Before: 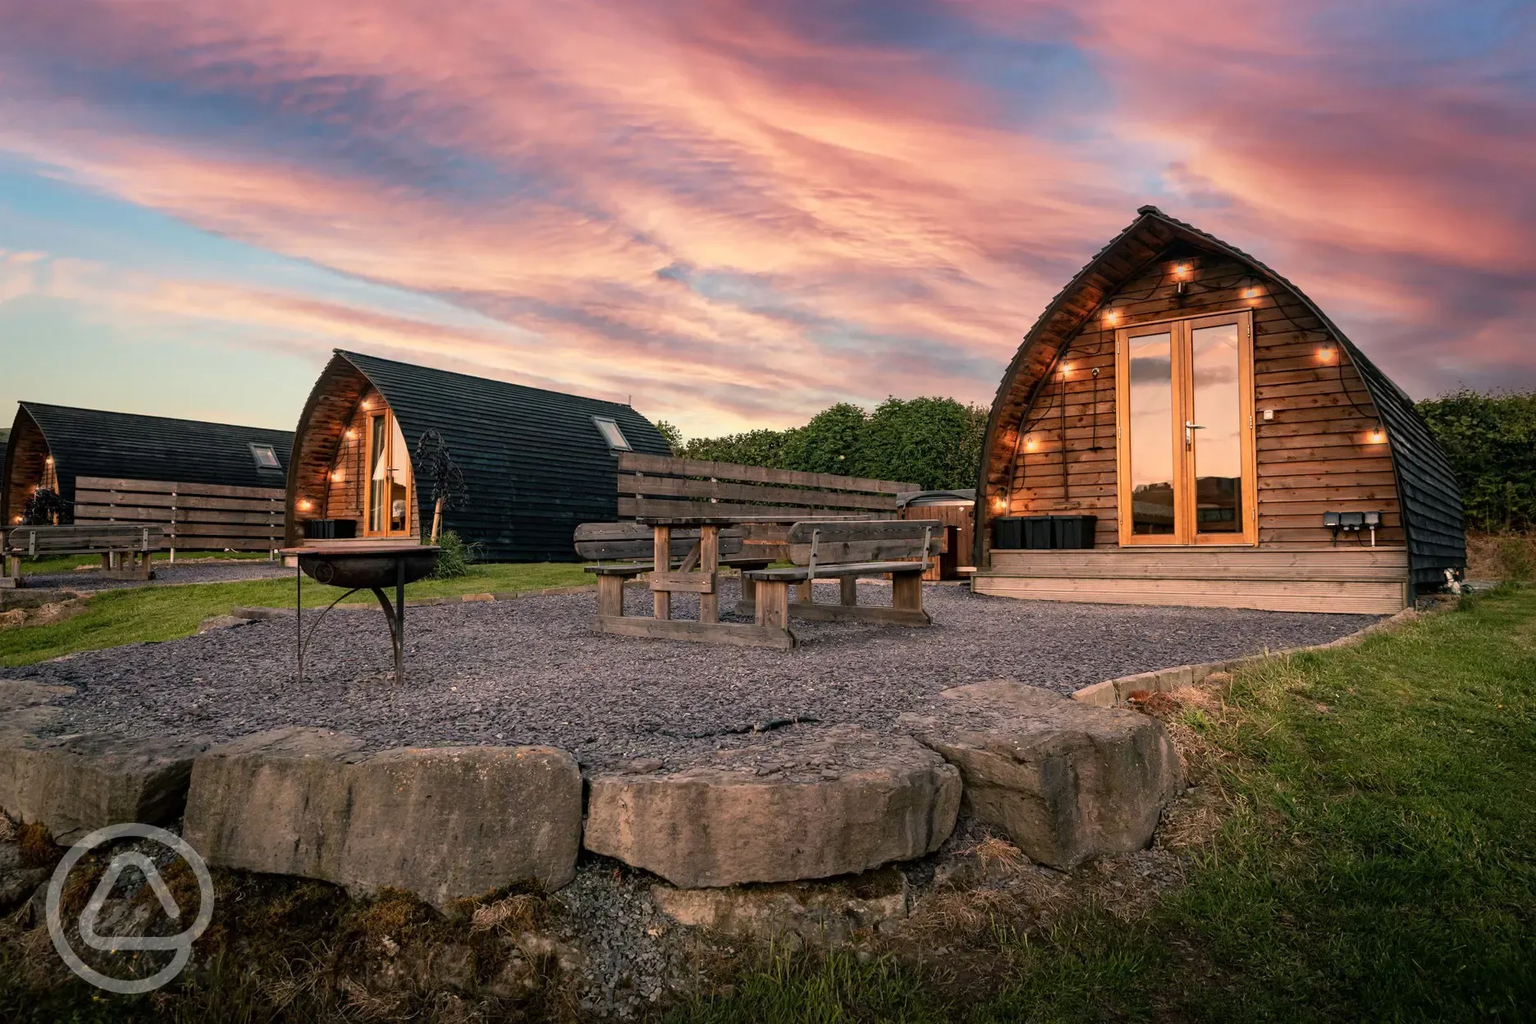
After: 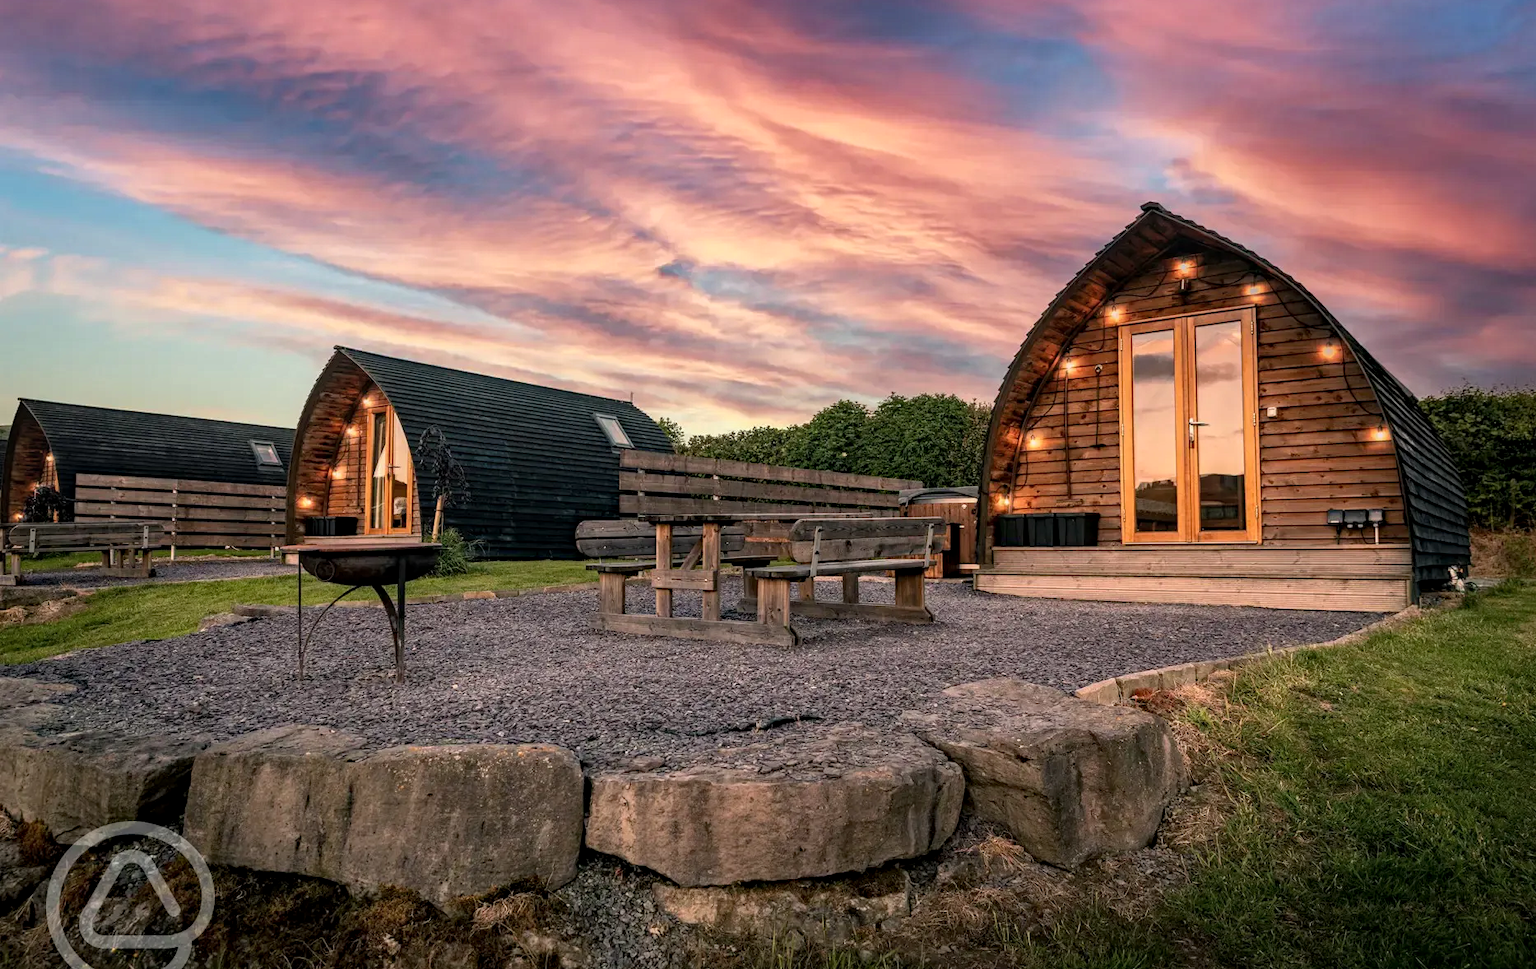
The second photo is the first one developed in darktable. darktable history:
haze removal: compatibility mode true, adaptive false
local contrast: on, module defaults
crop: top 0.448%, right 0.264%, bottom 5.045%
